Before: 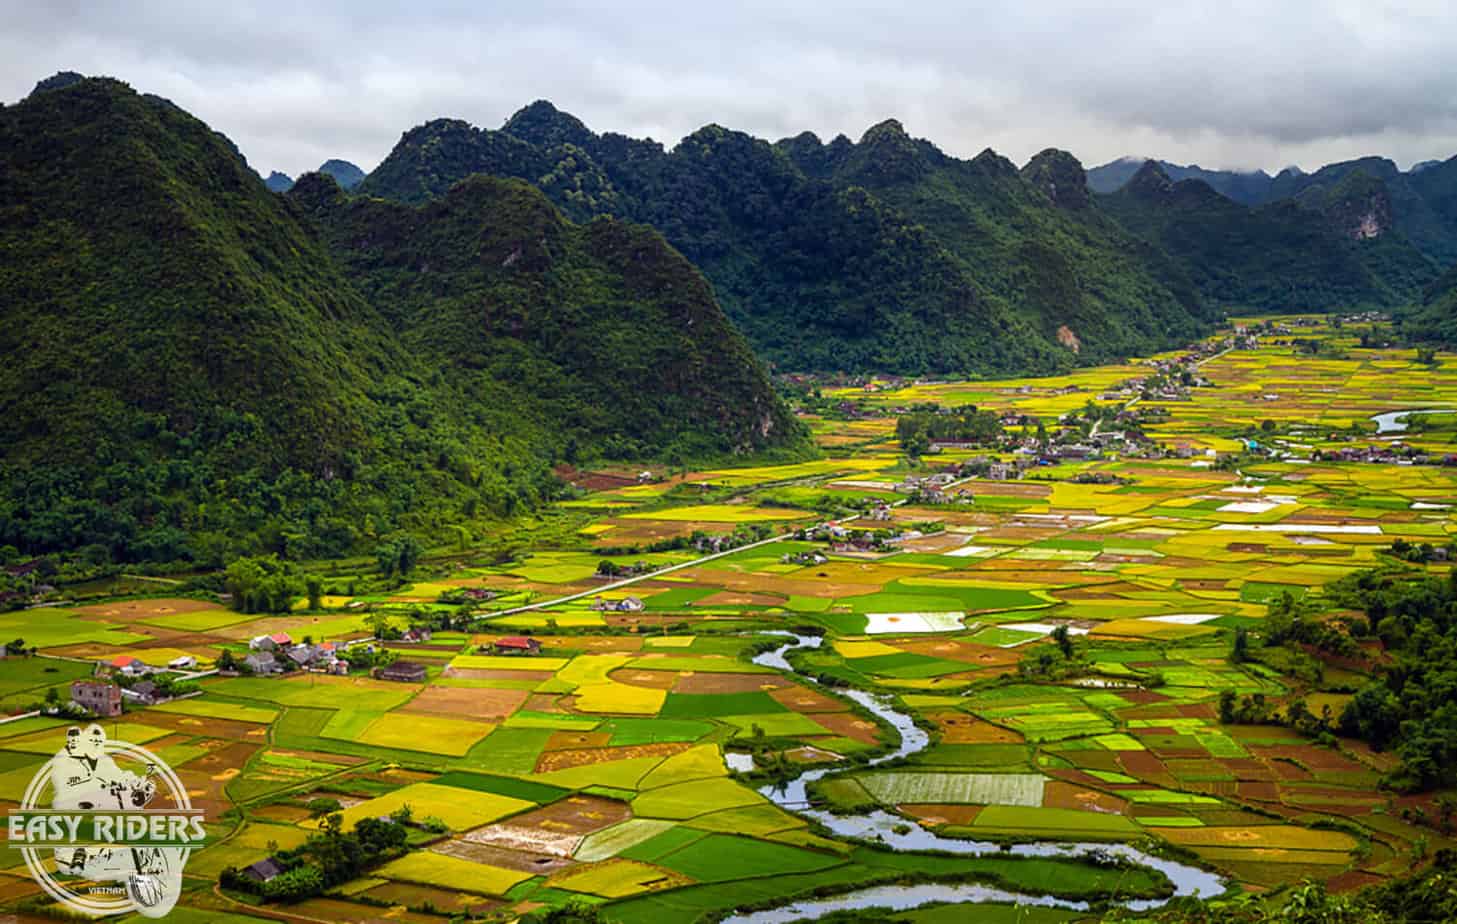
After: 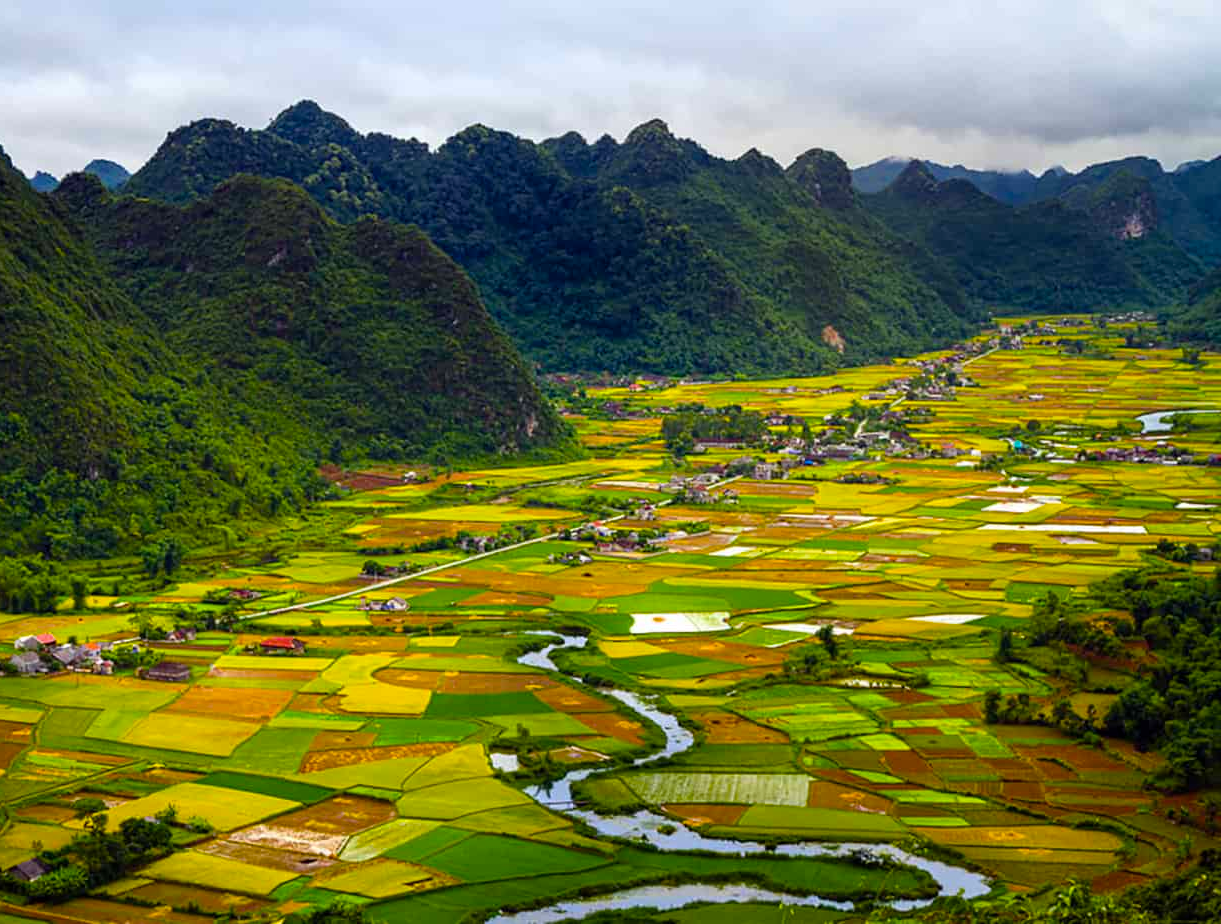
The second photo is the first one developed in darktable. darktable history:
color balance rgb: perceptual saturation grading › global saturation 34.05%, global vibrance 5.56%
crop: left 16.145%
